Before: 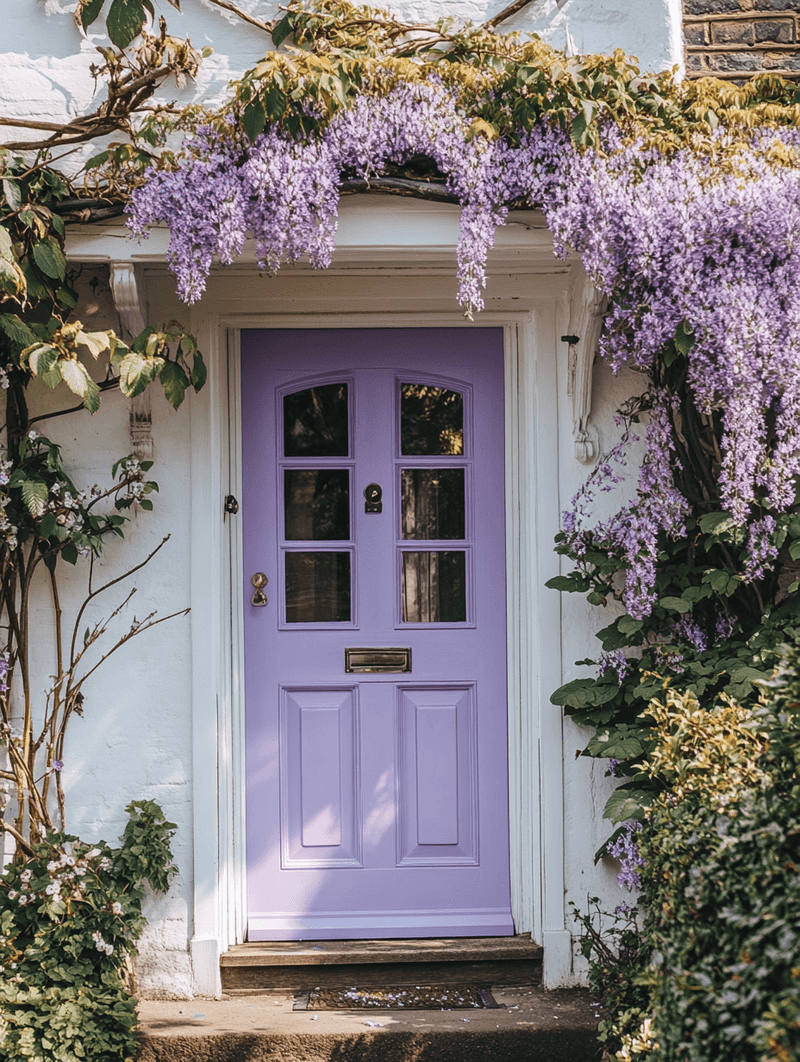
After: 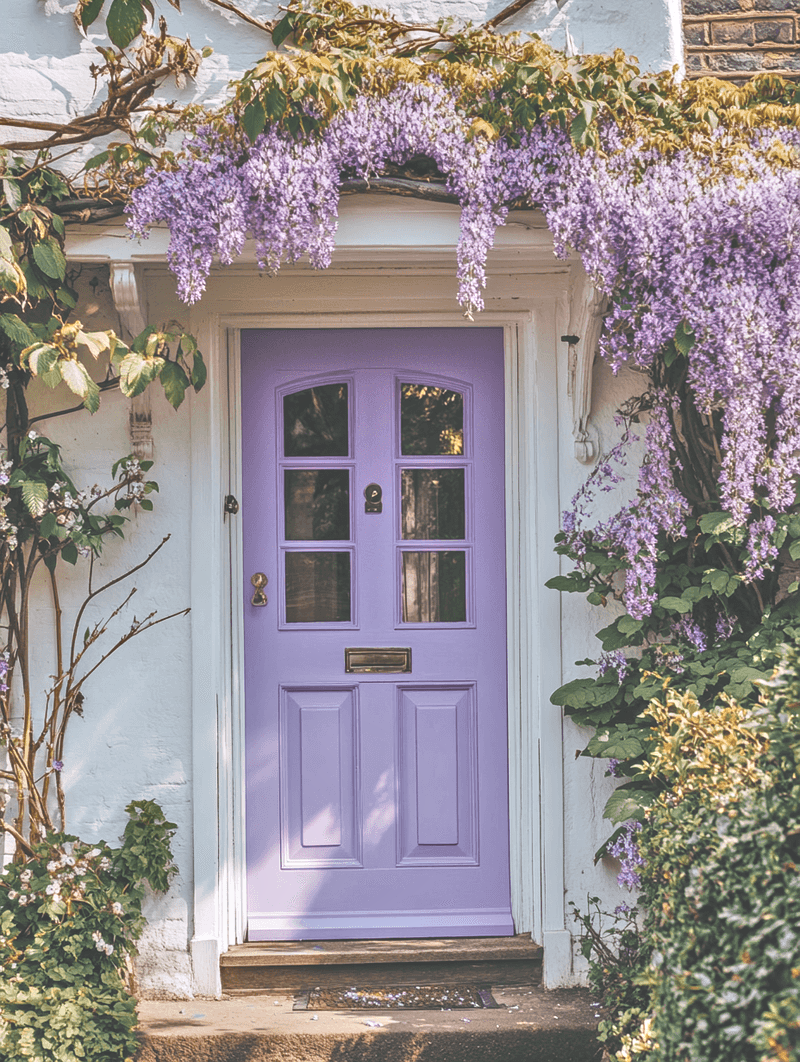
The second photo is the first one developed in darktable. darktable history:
tone equalizer: -7 EV 0.15 EV, -6 EV 0.6 EV, -5 EV 1.15 EV, -4 EV 1.33 EV, -3 EV 1.15 EV, -2 EV 0.6 EV, -1 EV 0.15 EV, mask exposure compensation -0.5 EV
shadows and highlights: low approximation 0.01, soften with gaussian
exposure: black level correction -0.015, compensate highlight preservation false
